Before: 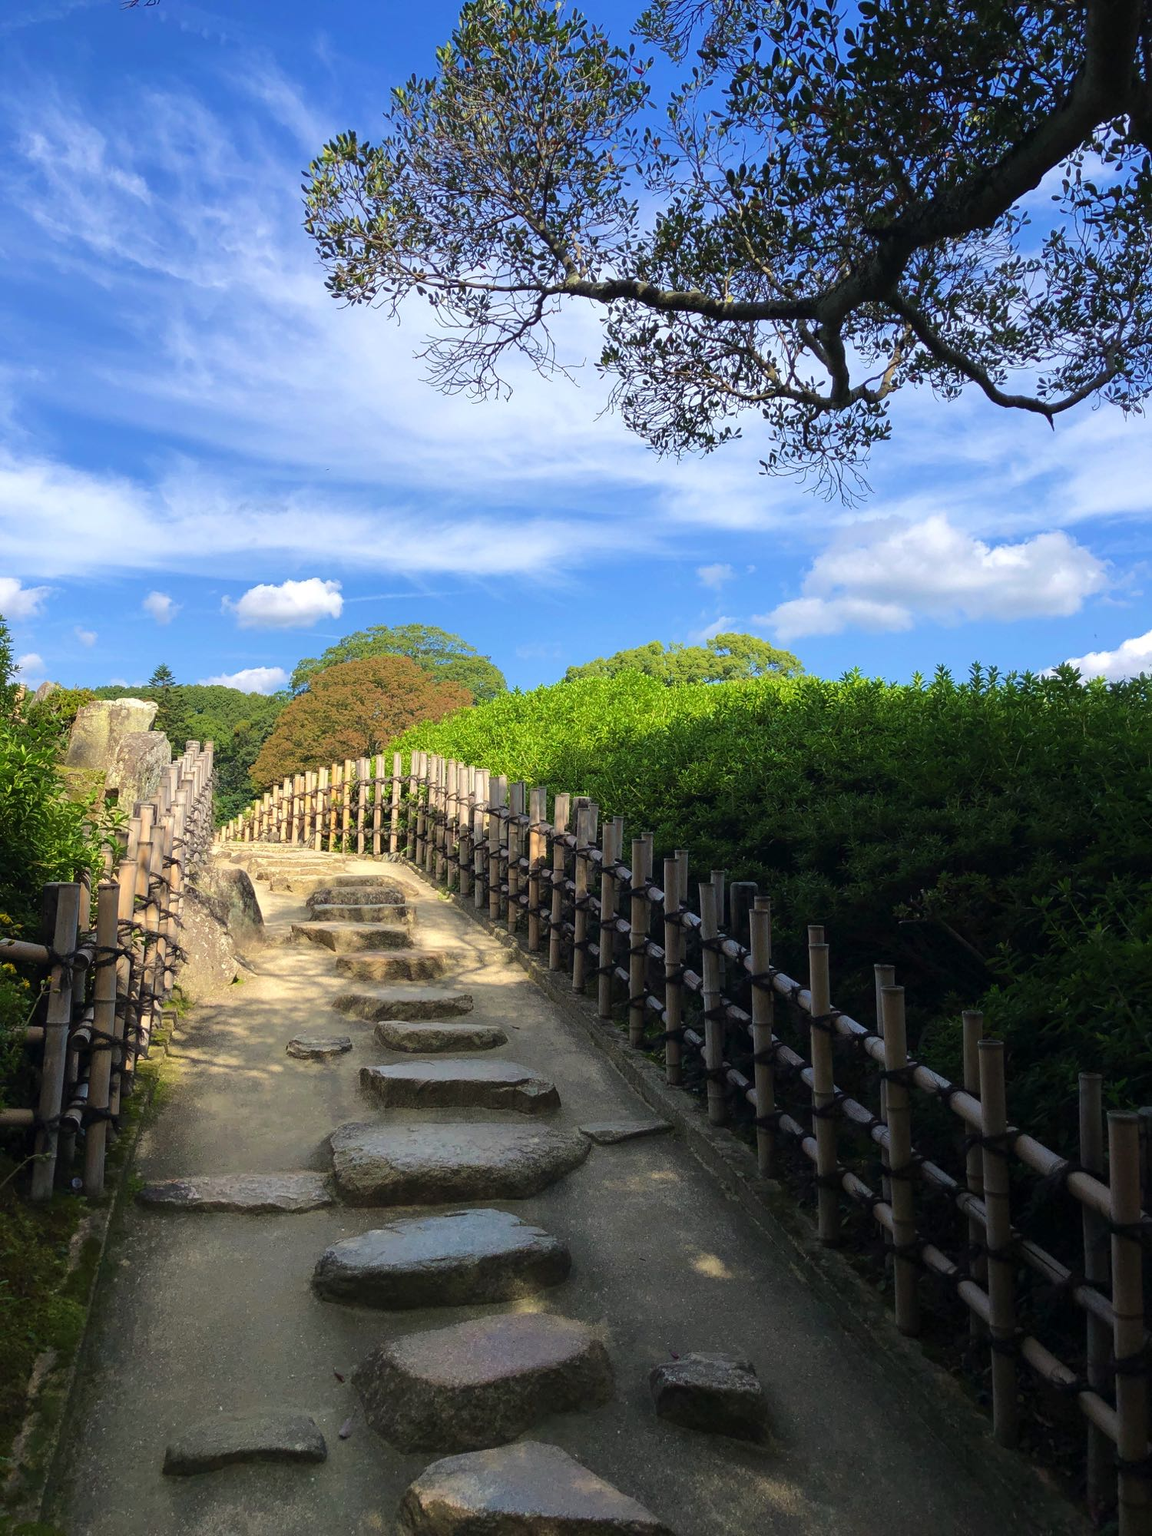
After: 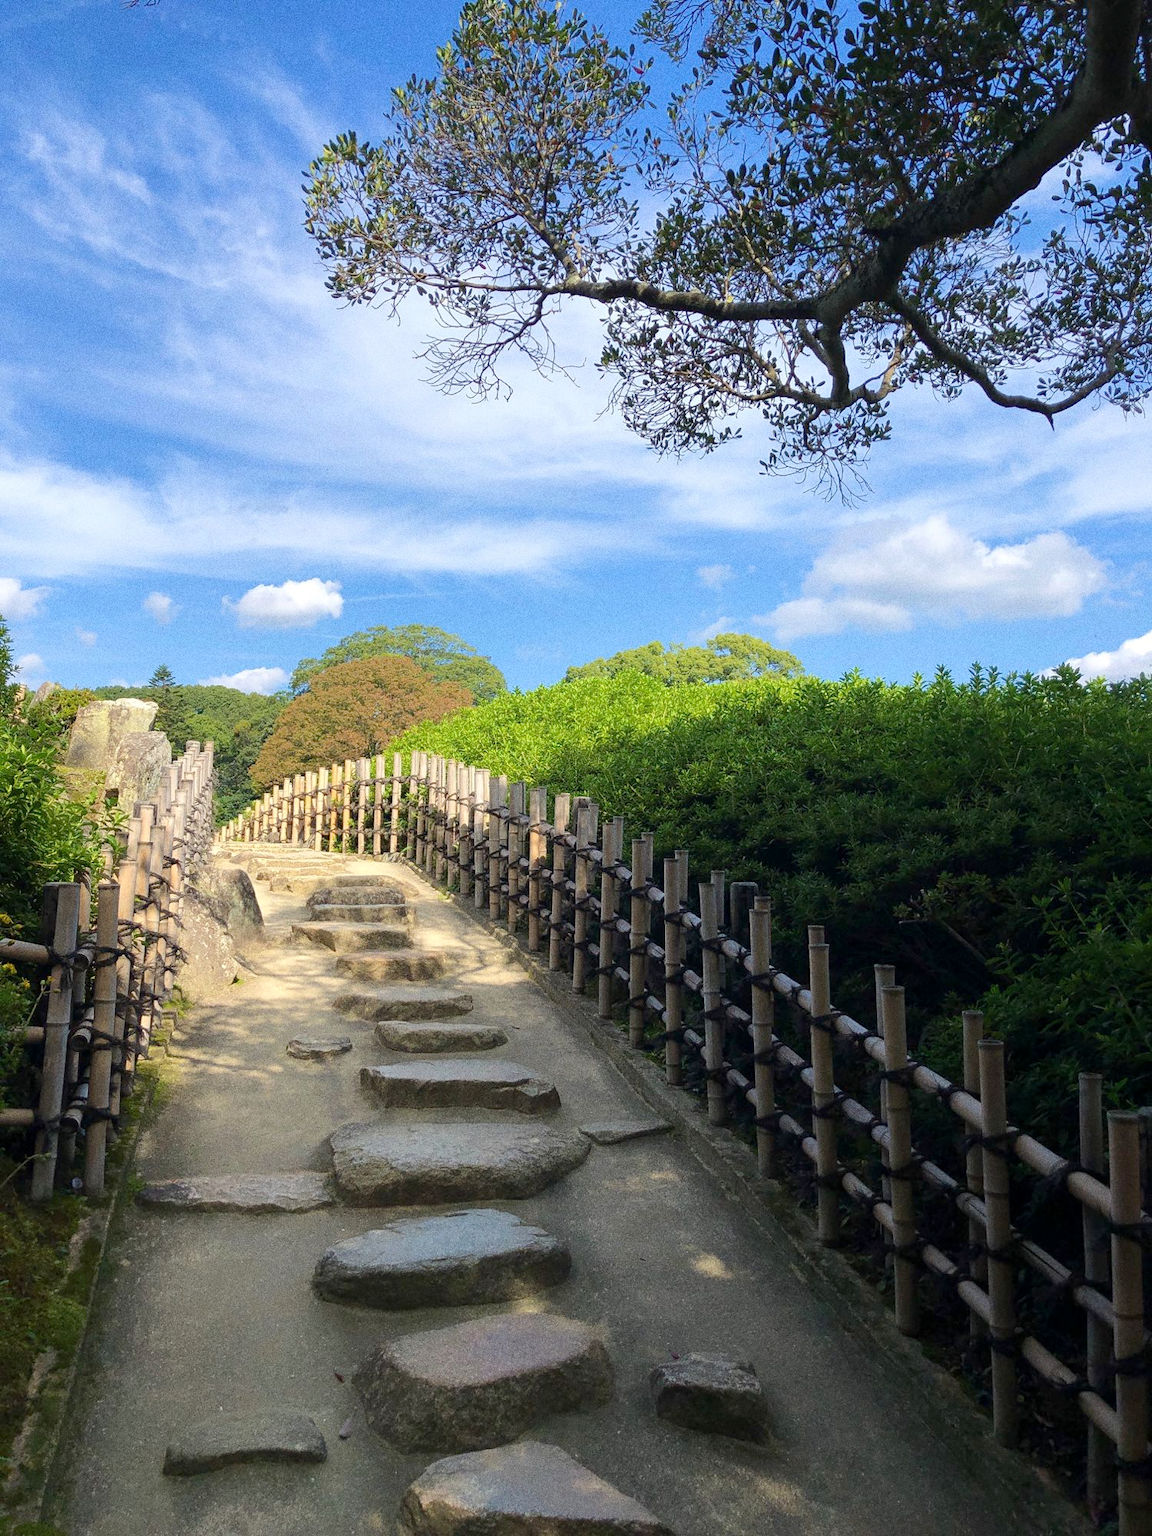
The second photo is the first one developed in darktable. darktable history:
tone equalizer: on, module defaults
grain: coarseness 0.09 ISO, strength 40%
